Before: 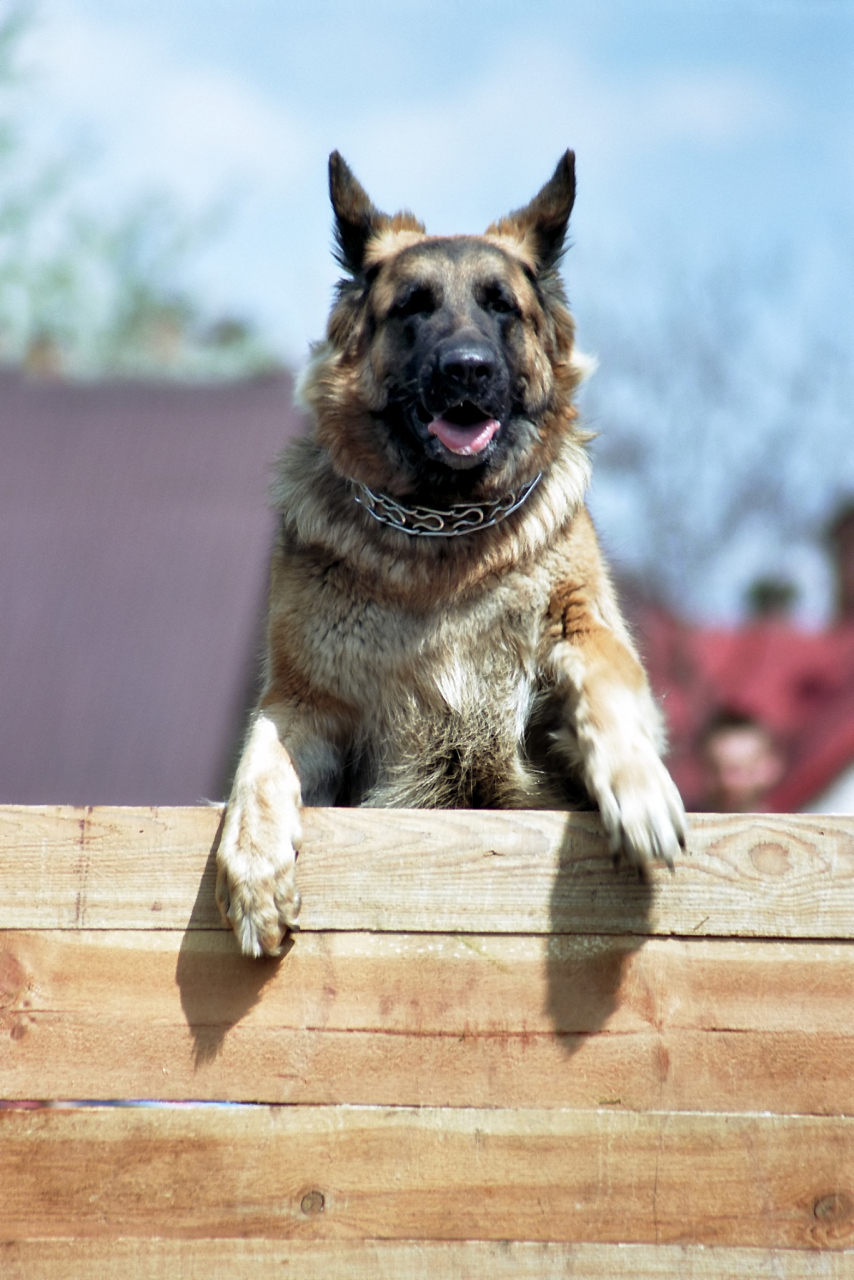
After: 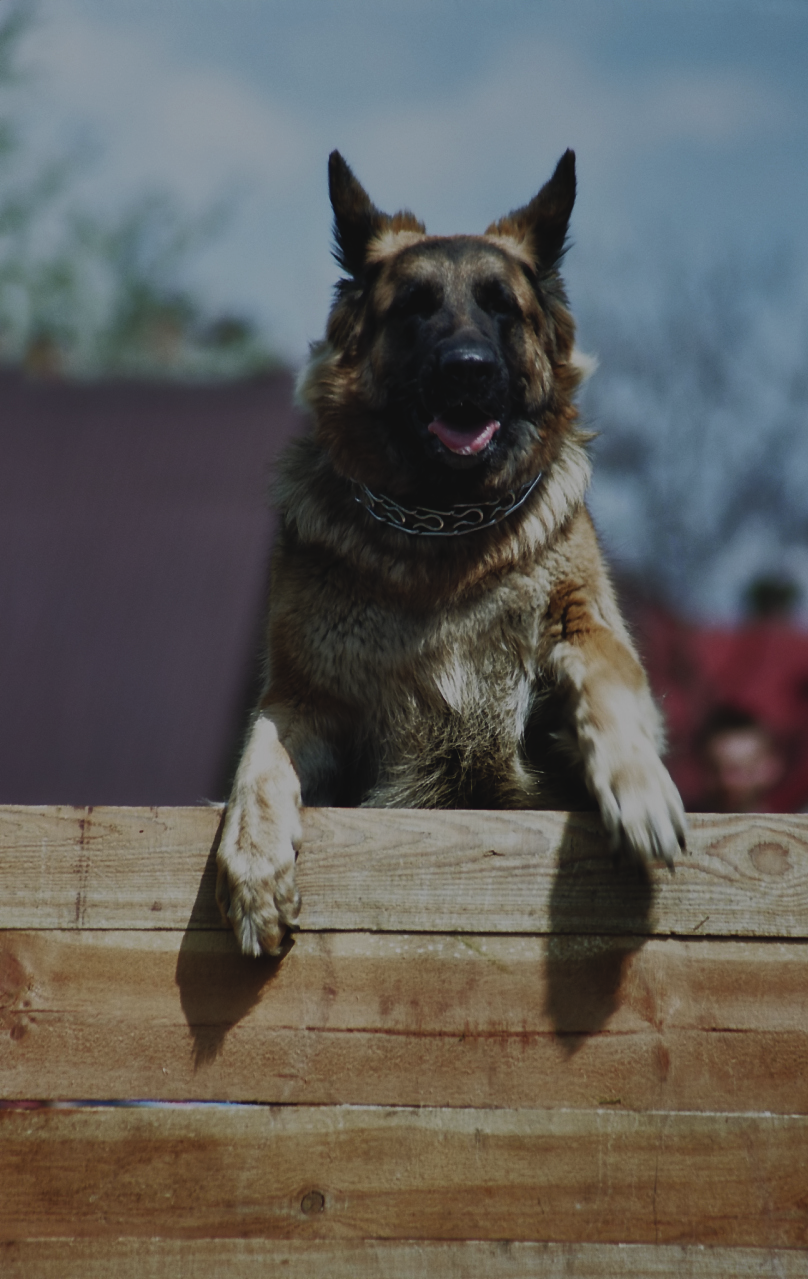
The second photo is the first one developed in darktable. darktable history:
tone equalizer: -8 EV -1.99 EV, -7 EV -1.97 EV, -6 EV -1.99 EV, -5 EV -1.99 EV, -4 EV -1.97 EV, -3 EV -1.98 EV, -2 EV -1.99 EV, -1 EV -1.61 EV, +0 EV -1.98 EV, edges refinement/feathering 500, mask exposure compensation -1.57 EV, preserve details no
tone curve: curves: ch0 [(0, 0.047) (0.15, 0.127) (0.46, 0.466) (0.751, 0.788) (1, 0.961)]; ch1 [(0, 0) (0.43, 0.408) (0.476, 0.469) (0.505, 0.501) (0.553, 0.557) (0.592, 0.58) (0.631, 0.625) (1, 1)]; ch2 [(0, 0) (0.505, 0.495) (0.55, 0.557) (0.583, 0.573) (1, 1)], preserve colors none
crop and rotate: left 0%, right 5.384%
